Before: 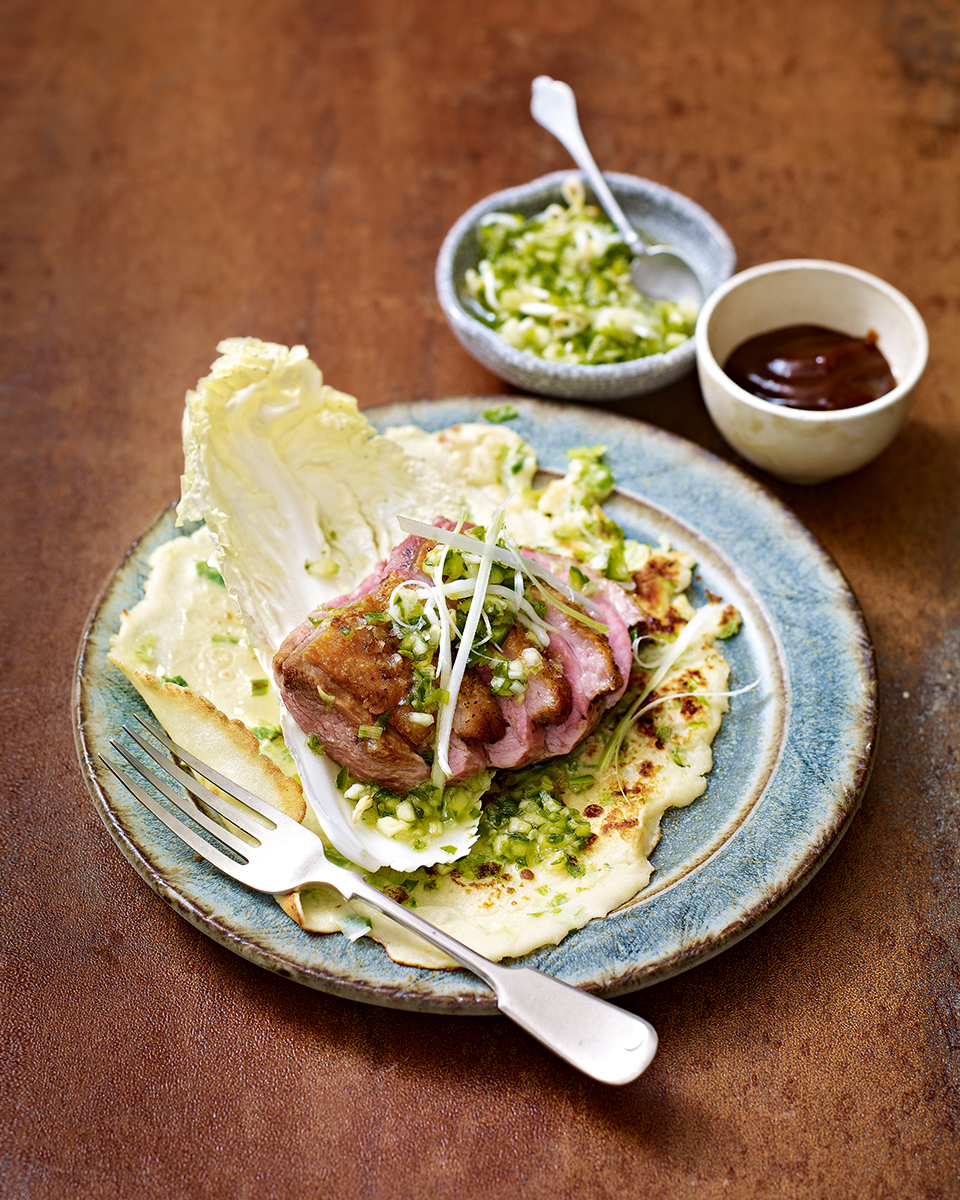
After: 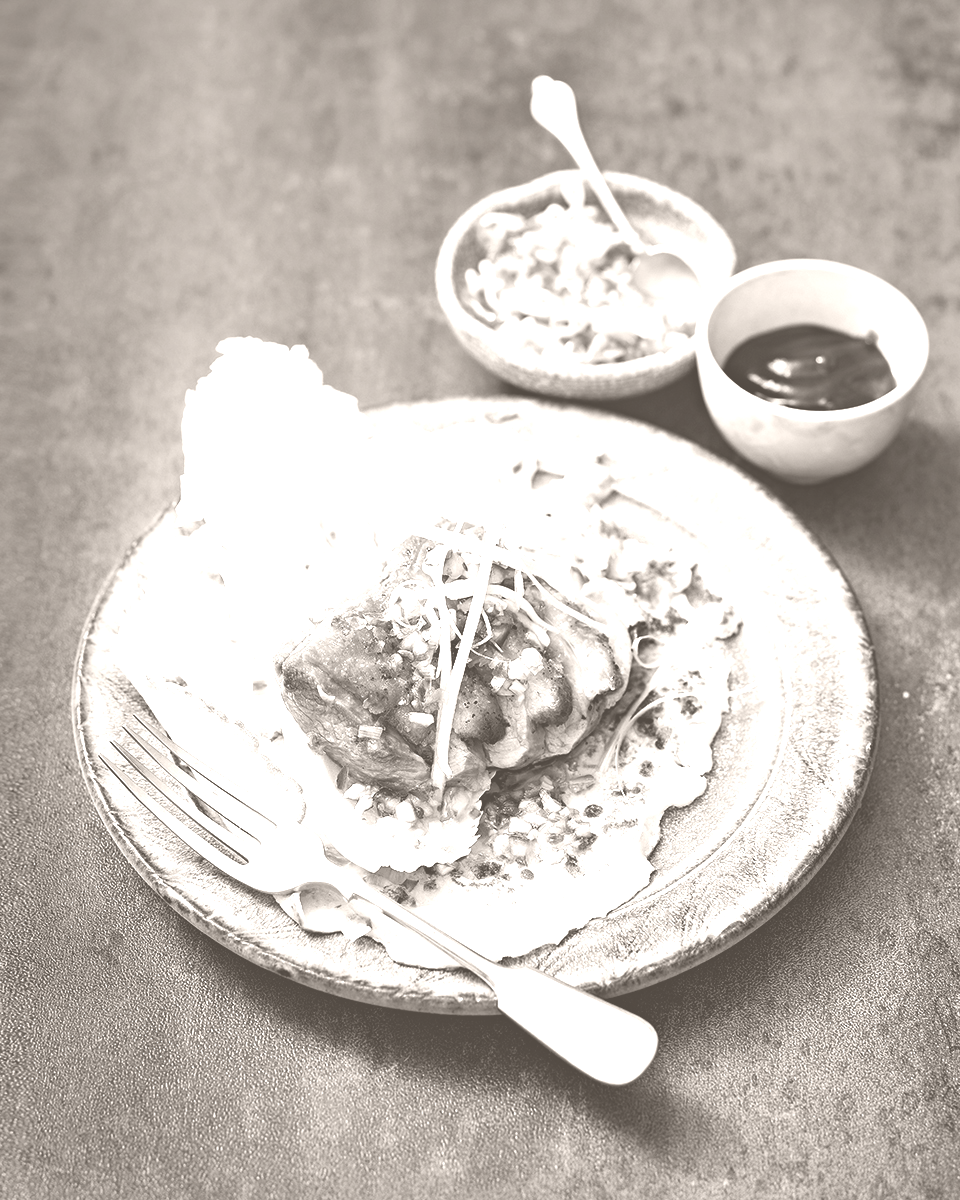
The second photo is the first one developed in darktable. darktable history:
contrast brightness saturation: contrast 0.1, saturation -0.36
colorize: hue 34.49°, saturation 35.33%, source mix 100%, lightness 55%, version 1
